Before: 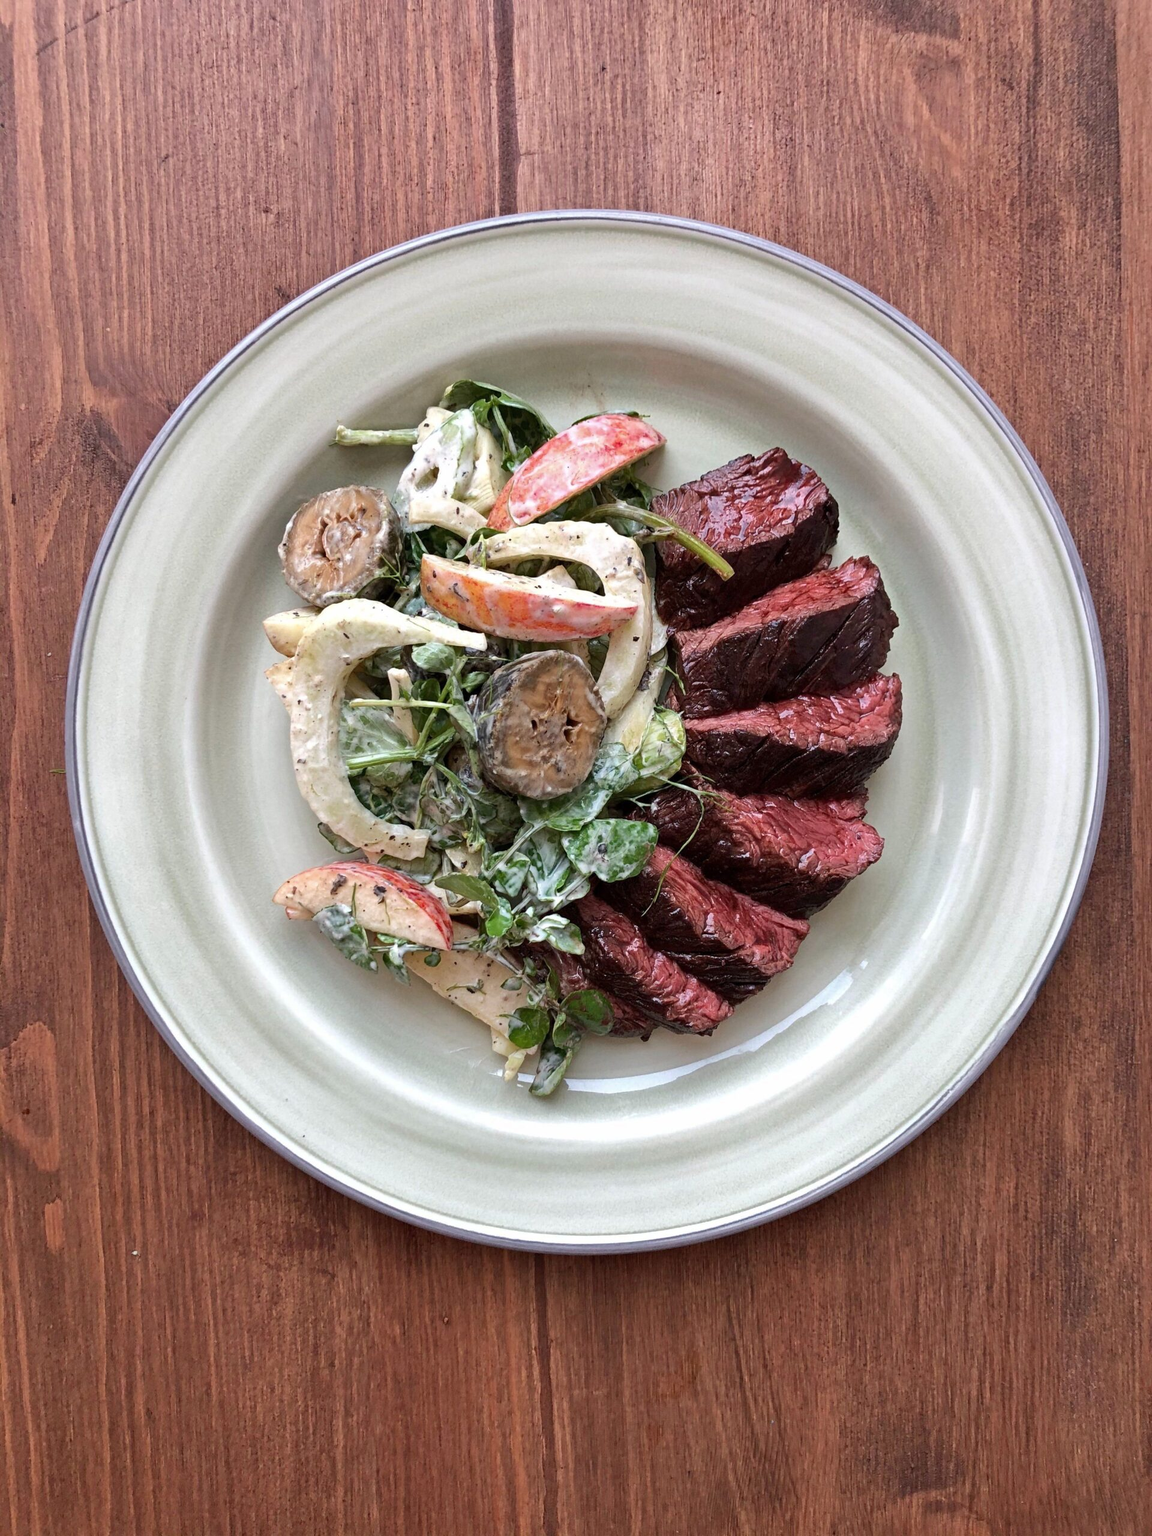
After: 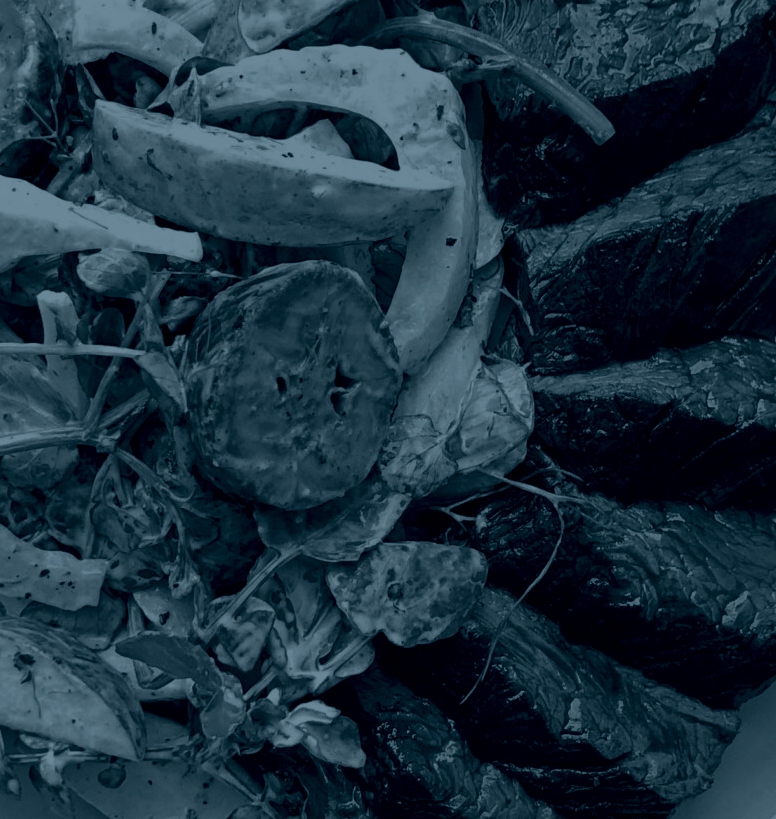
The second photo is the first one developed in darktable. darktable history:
colorize: hue 194.4°, saturation 29%, source mix 61.75%, lightness 3.98%, version 1
crop: left 31.751%, top 32.172%, right 27.8%, bottom 35.83%
base curve: curves: ch0 [(0, 0) (0.303, 0.277) (1, 1)]
